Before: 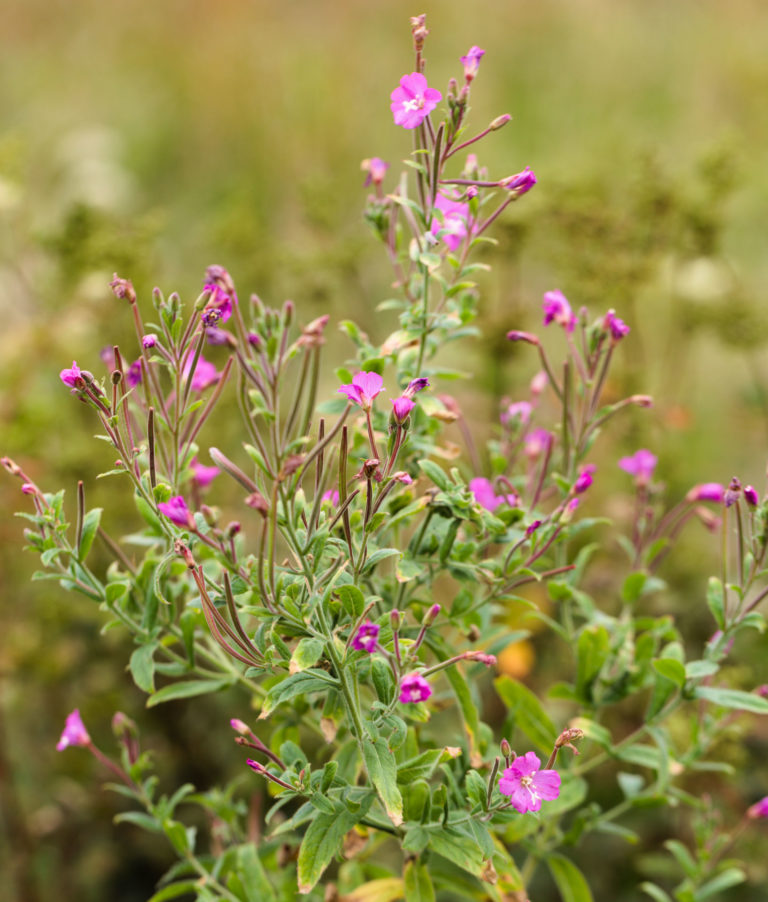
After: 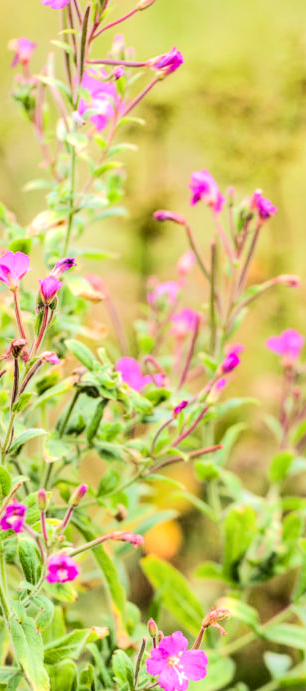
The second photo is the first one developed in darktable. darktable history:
crop: left 45.985%, top 13.399%, right 14.165%, bottom 9.977%
local contrast: detail 130%
tone equalizer: -7 EV 0.151 EV, -6 EV 0.603 EV, -5 EV 1.16 EV, -4 EV 1.36 EV, -3 EV 1.17 EV, -2 EV 0.6 EV, -1 EV 0.163 EV, edges refinement/feathering 500, mask exposure compensation -1.57 EV, preserve details no
